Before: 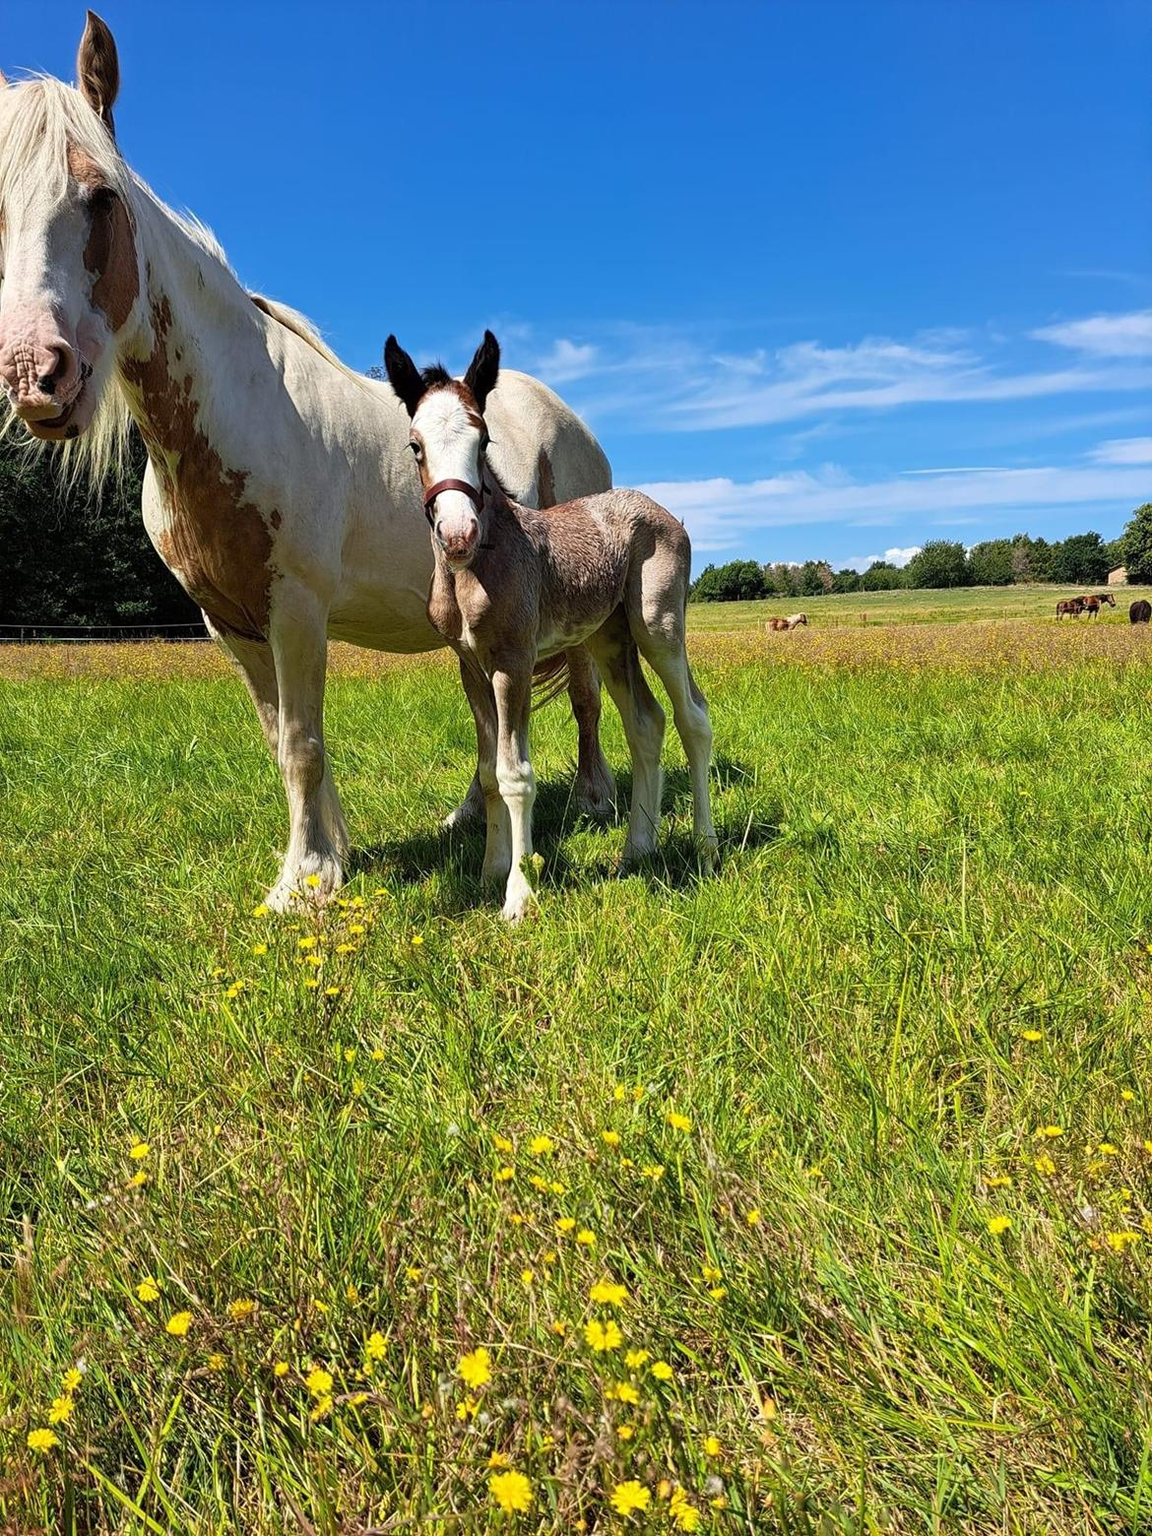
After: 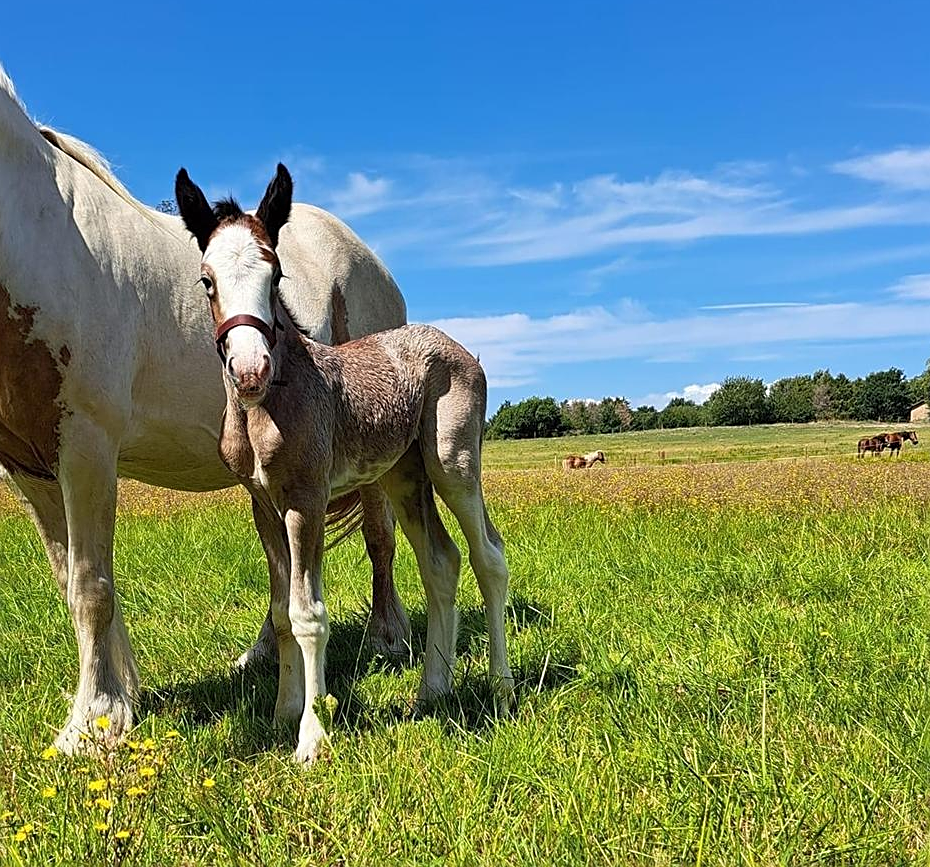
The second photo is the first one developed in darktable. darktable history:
sharpen: on, module defaults
crop: left 18.411%, top 11.075%, right 2.076%, bottom 33.314%
